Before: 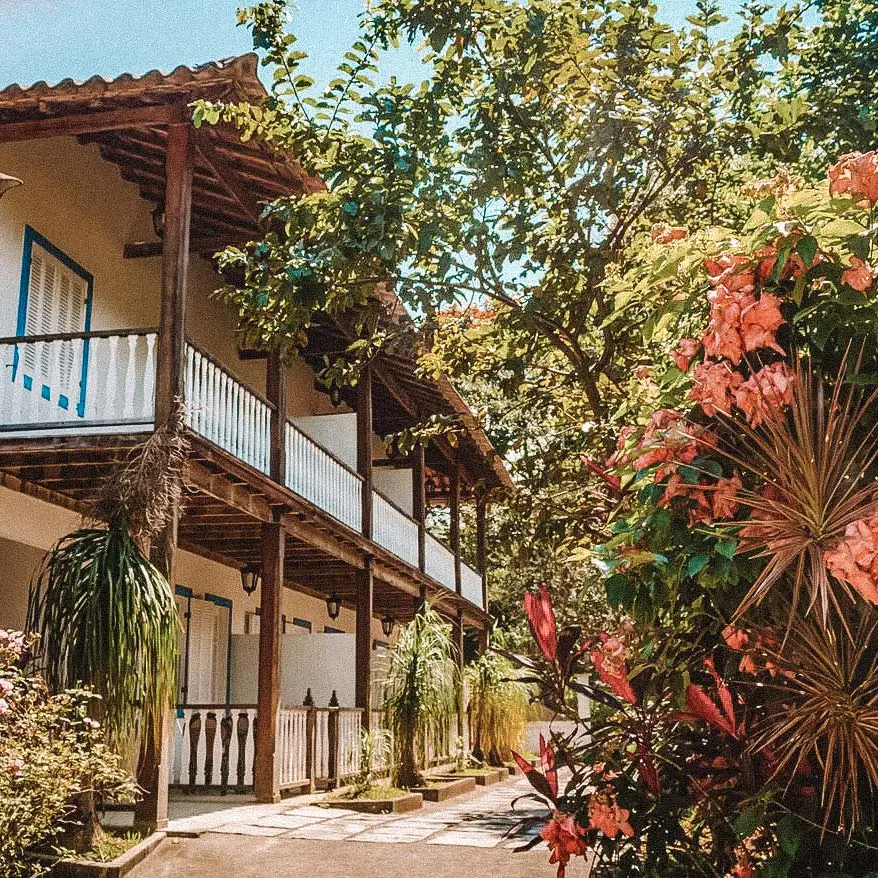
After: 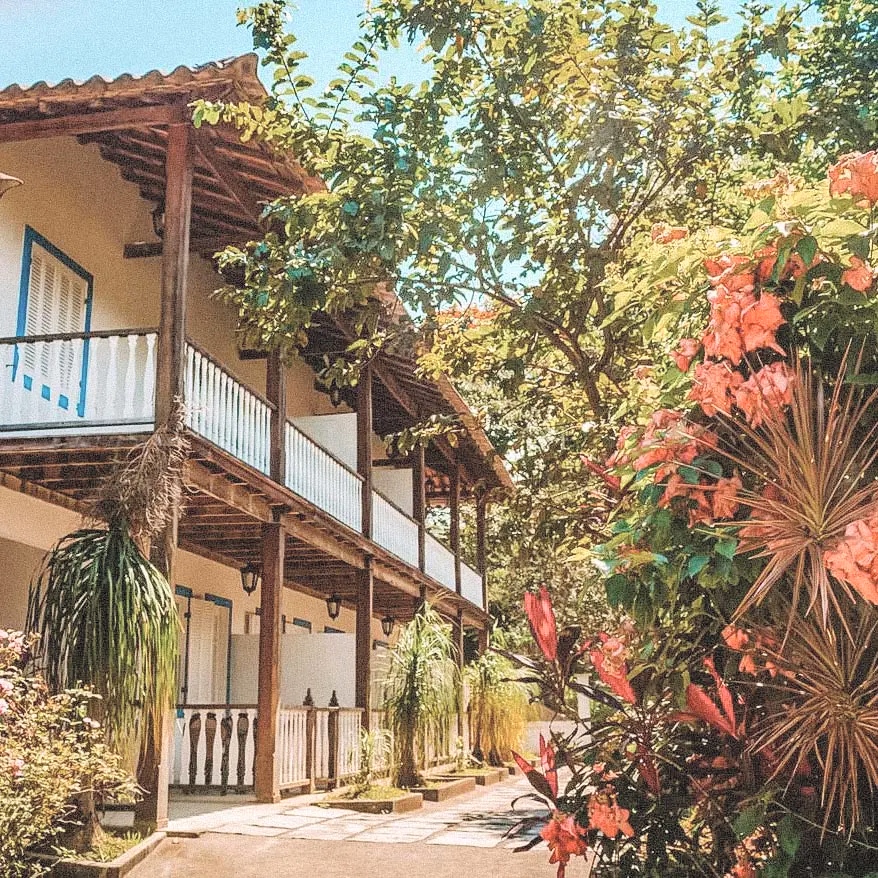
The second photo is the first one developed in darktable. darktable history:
contrast brightness saturation: brightness 0.271
tone equalizer: on, module defaults
